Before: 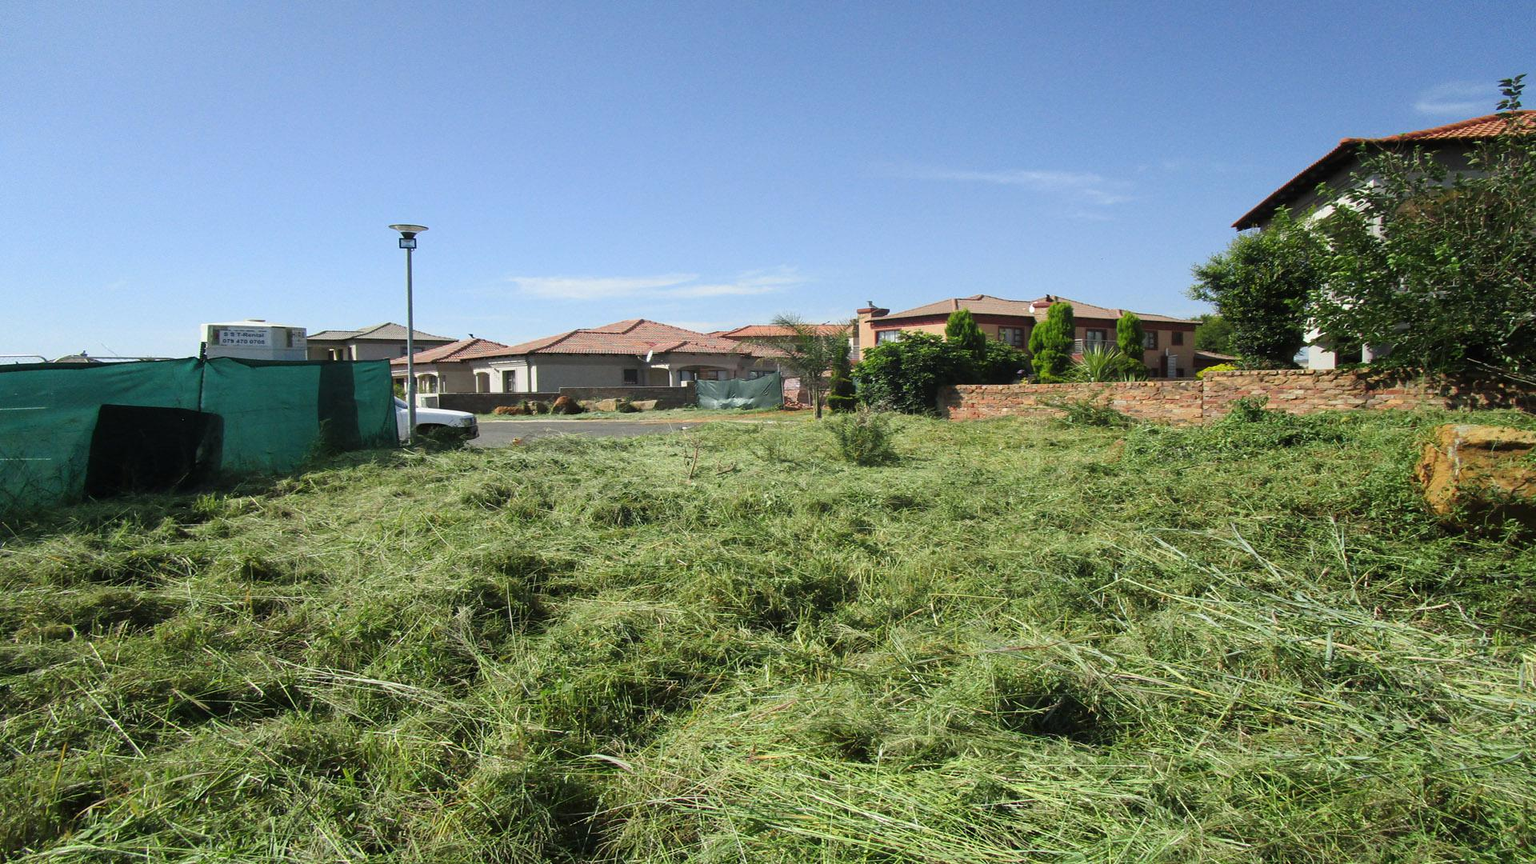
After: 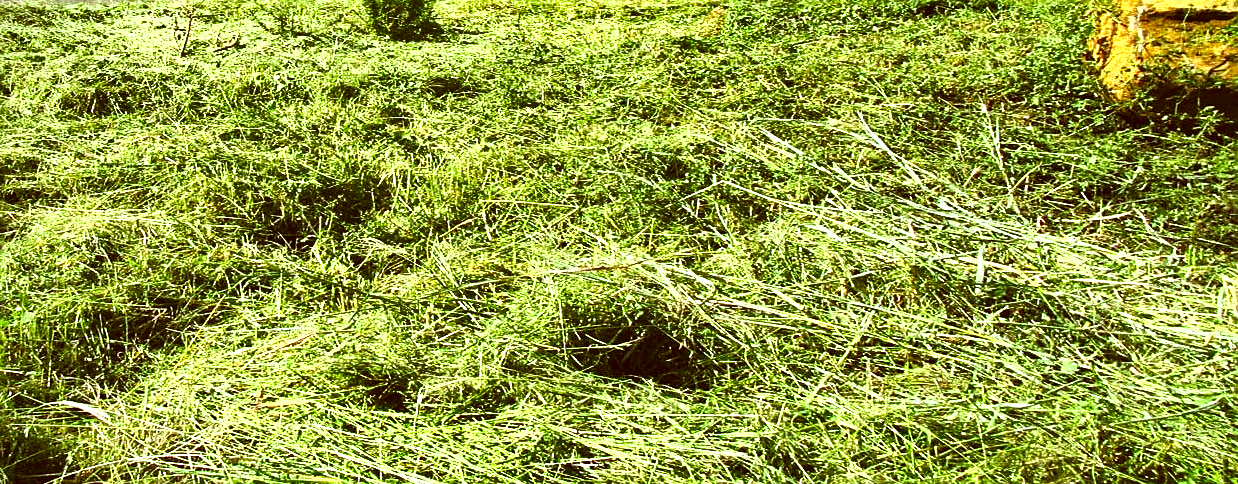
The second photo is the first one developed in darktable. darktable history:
sharpen: on, module defaults
vignetting: fall-off start 98.29%, fall-off radius 100%, brightness -1, saturation 0.5, width/height ratio 1.428
white balance: emerald 1
crop and rotate: left 35.509%, top 50.238%, bottom 4.934%
contrast brightness saturation: contrast 0.1, brightness 0.03, saturation 0.09
shadows and highlights: radius 118.69, shadows 42.21, highlights -61.56, soften with gaussian
color correction: highlights a* -5.3, highlights b* 9.8, shadows a* 9.8, shadows b* 24.26
levels: levels [0.012, 0.367, 0.697]
